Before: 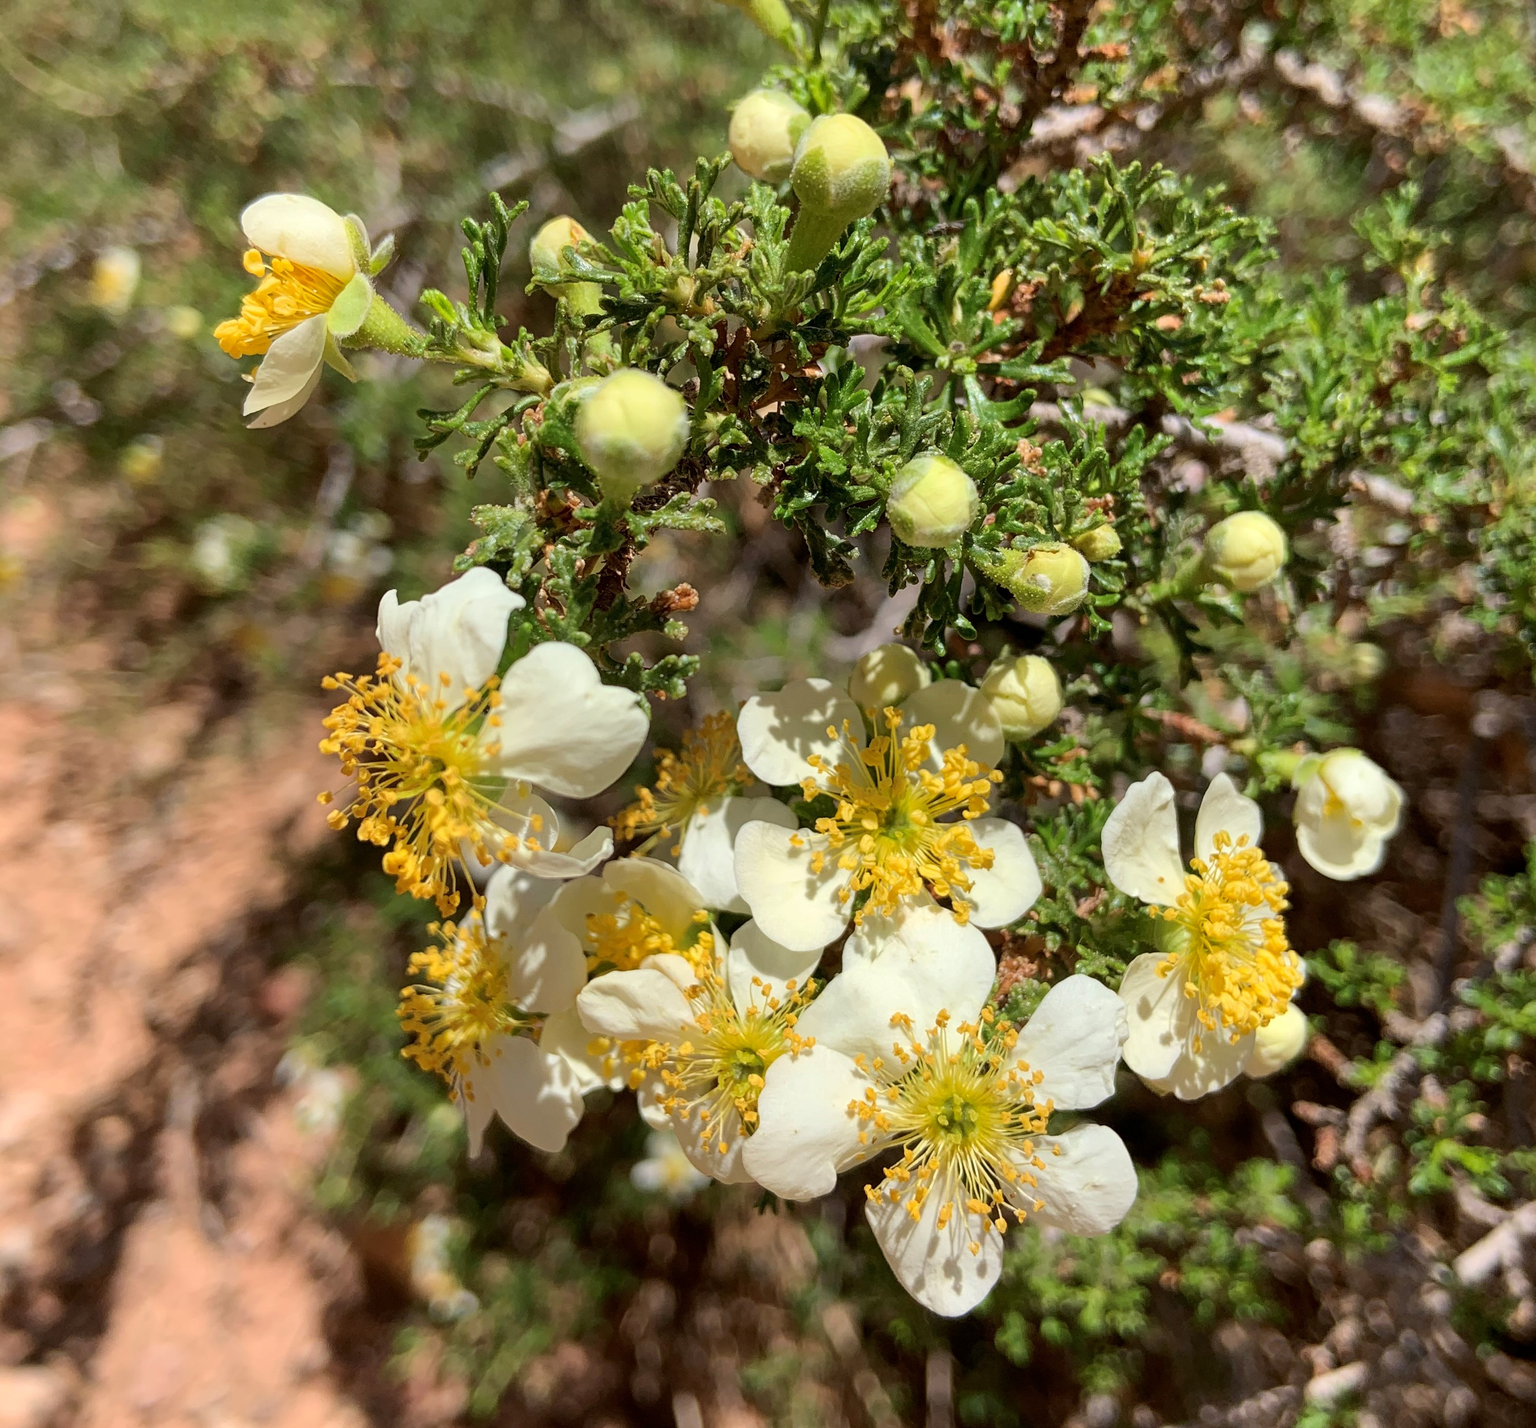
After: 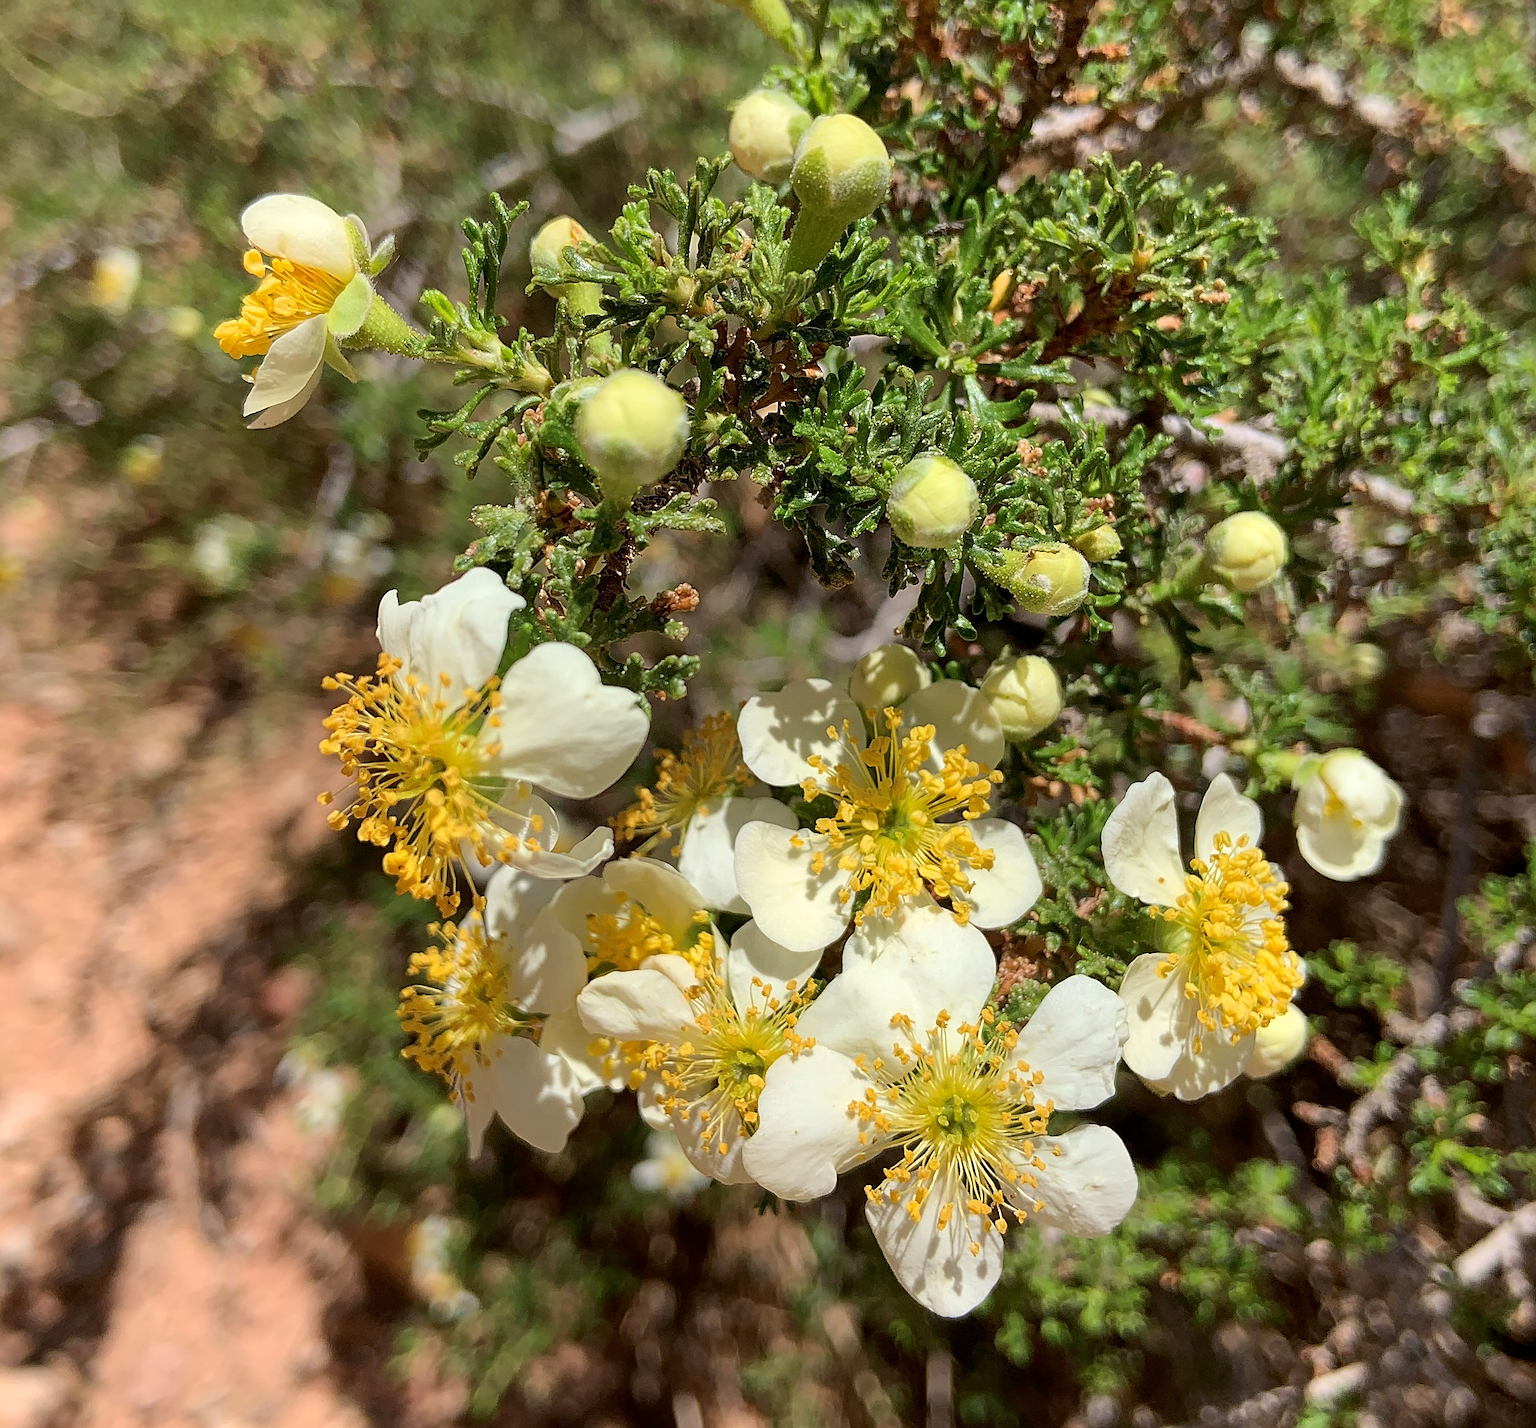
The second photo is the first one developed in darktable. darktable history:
sharpen: radius 1.421, amount 1.264, threshold 0.706
